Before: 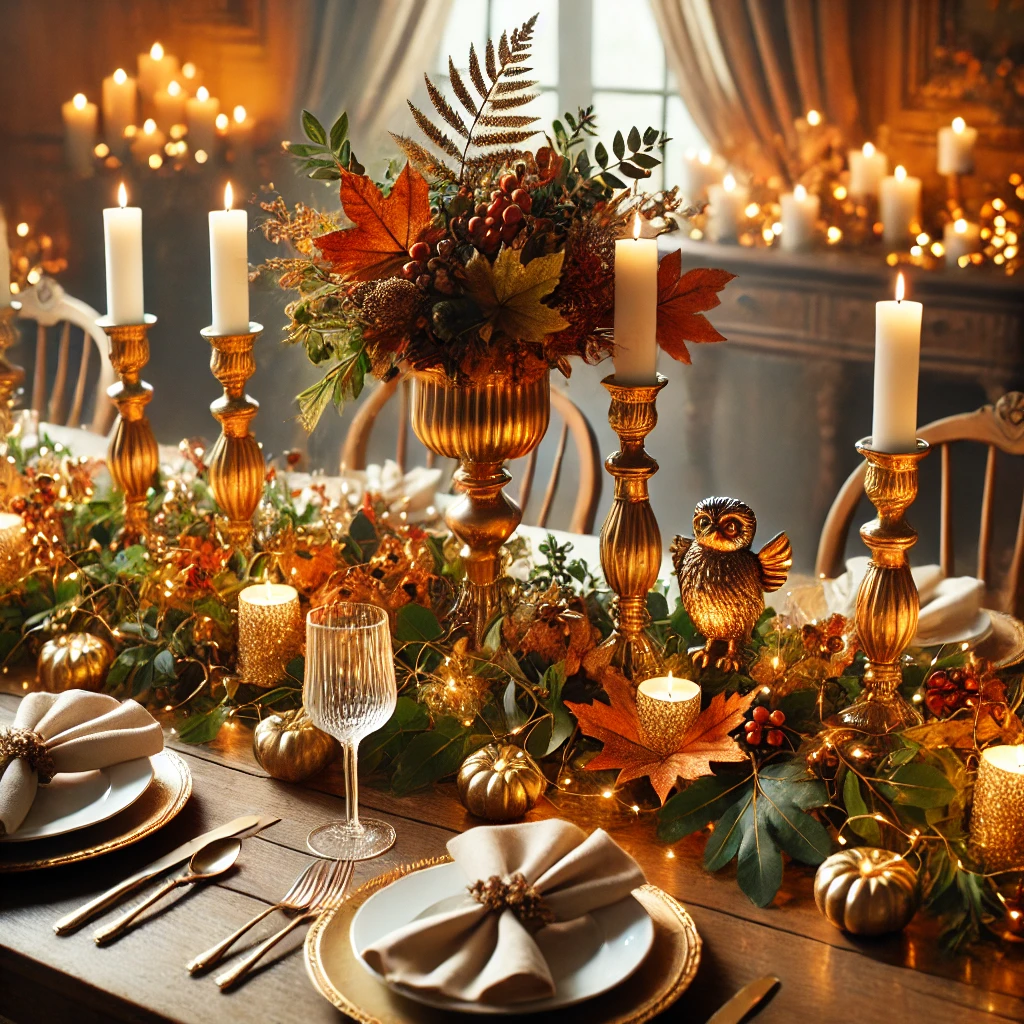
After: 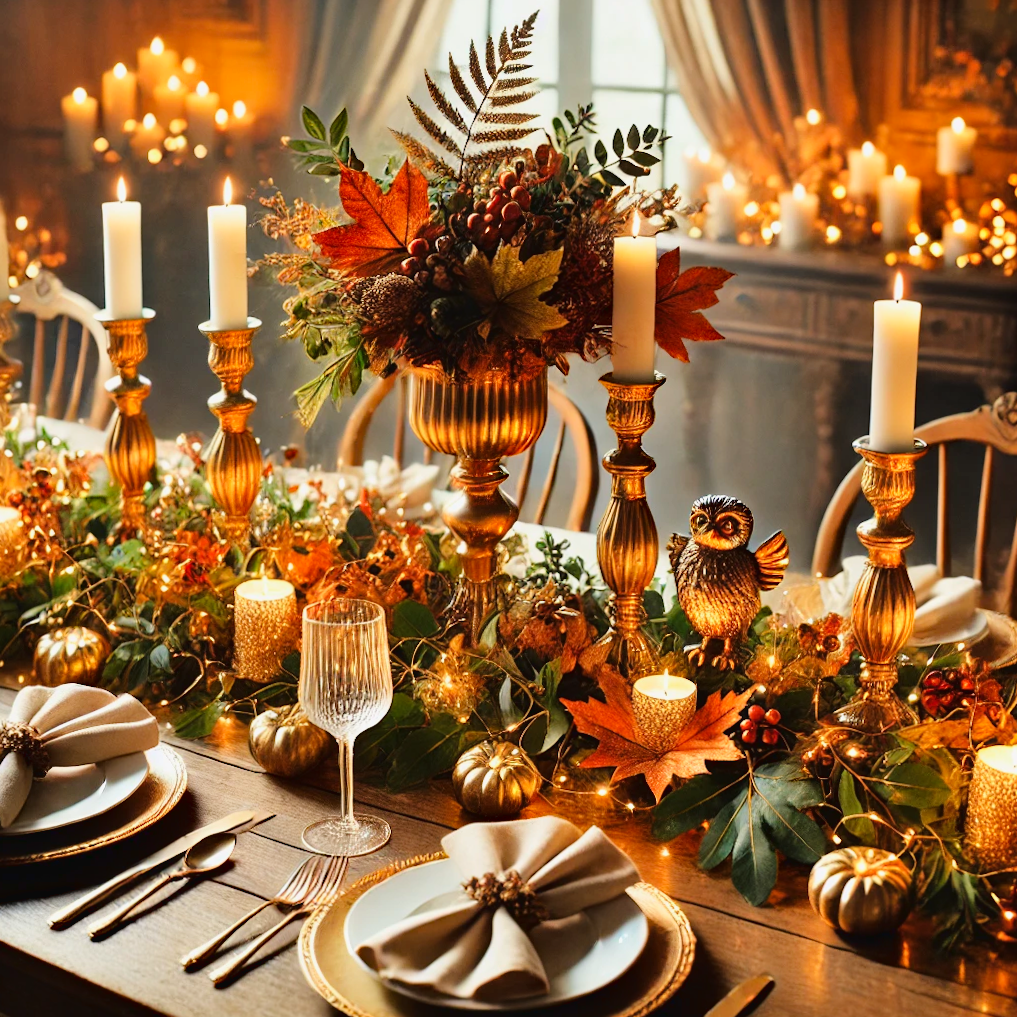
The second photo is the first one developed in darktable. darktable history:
crop and rotate: angle -0.387°
shadows and highlights: low approximation 0.01, soften with gaussian
tone curve: curves: ch0 [(0, 0.021) (0.049, 0.044) (0.152, 0.14) (0.328, 0.377) (0.473, 0.543) (0.641, 0.705) (0.868, 0.887) (1, 0.969)]; ch1 [(0, 0) (0.302, 0.331) (0.427, 0.433) (0.472, 0.47) (0.502, 0.503) (0.522, 0.526) (0.564, 0.591) (0.602, 0.632) (0.677, 0.701) (0.859, 0.885) (1, 1)]; ch2 [(0, 0) (0.33, 0.301) (0.447, 0.44) (0.487, 0.496) (0.502, 0.516) (0.535, 0.554) (0.565, 0.598) (0.618, 0.629) (1, 1)], color space Lab, linked channels, preserve colors none
haze removal: compatibility mode true, adaptive false
